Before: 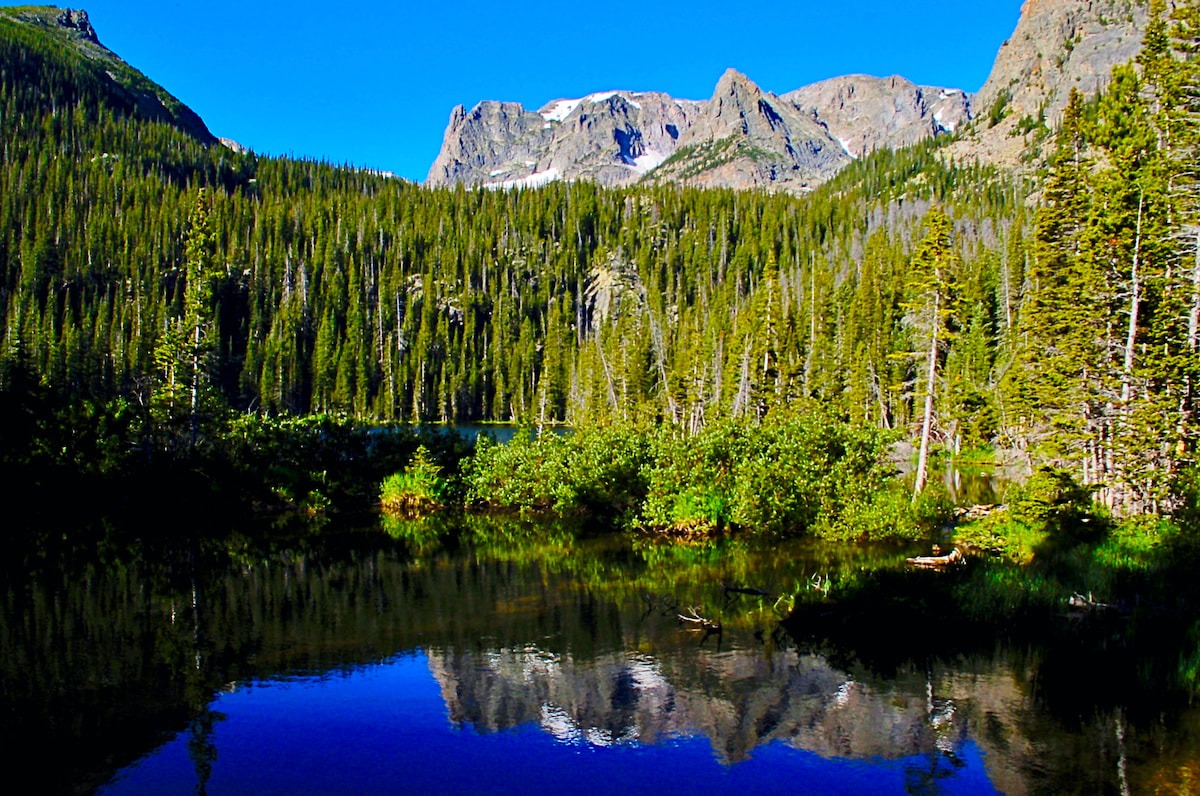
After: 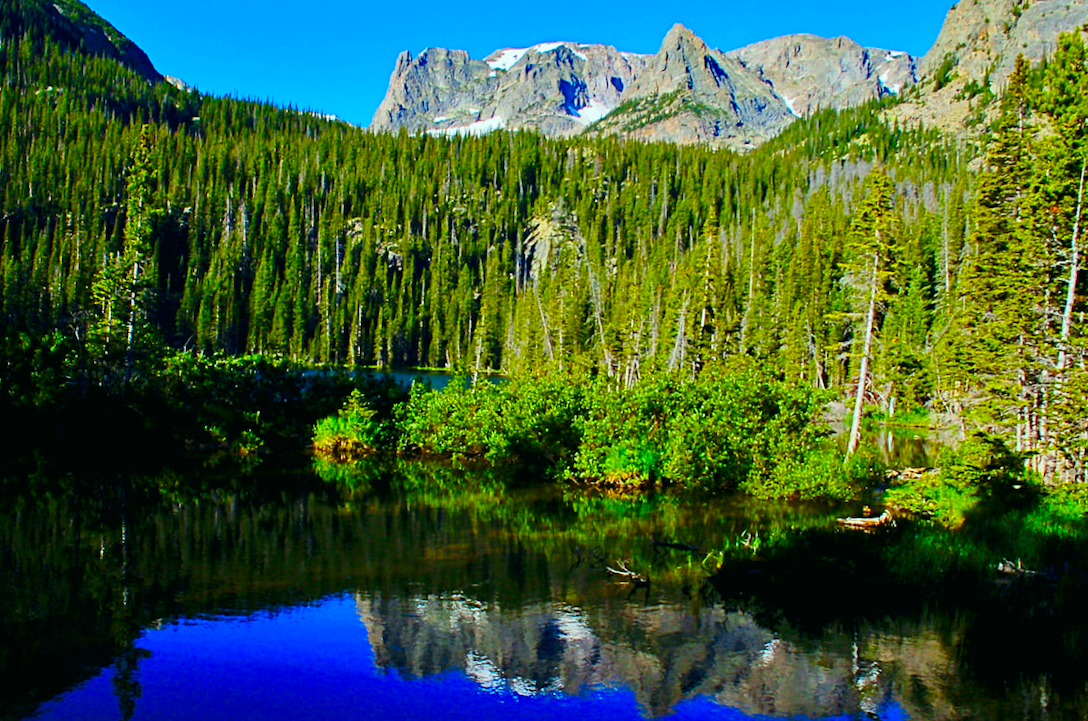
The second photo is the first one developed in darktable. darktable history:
crop and rotate: angle -1.96°, left 3.097%, top 4.154%, right 1.586%, bottom 0.529%
color correction: highlights a* -7.33, highlights b* 1.26, shadows a* -3.55, saturation 1.4
